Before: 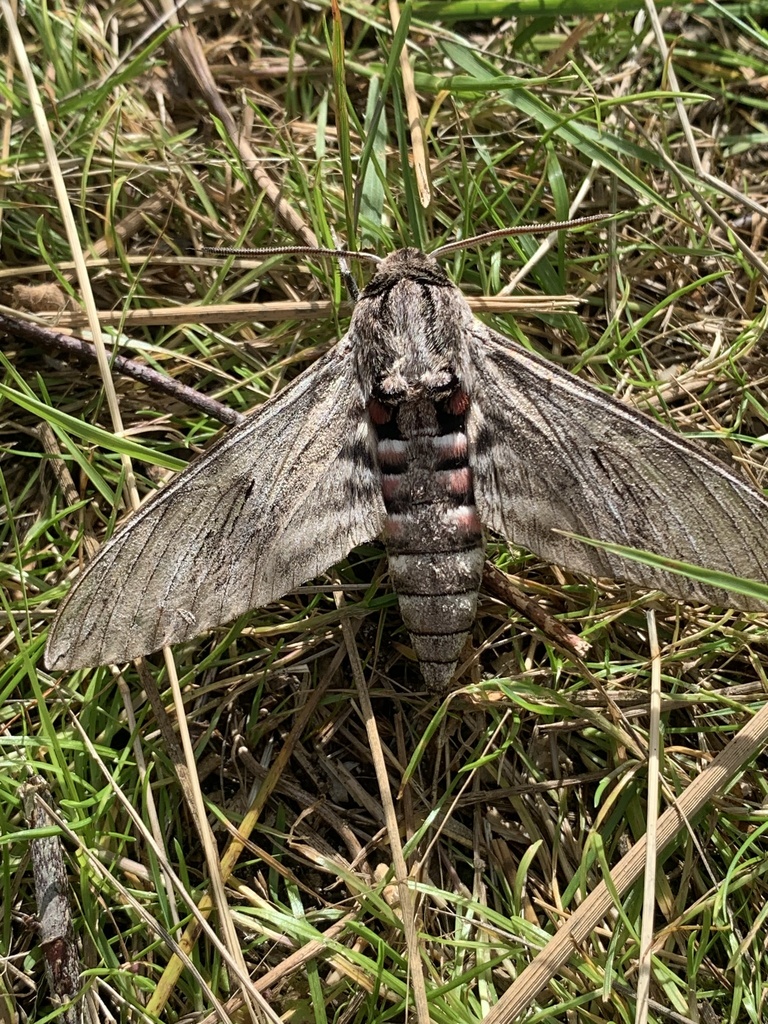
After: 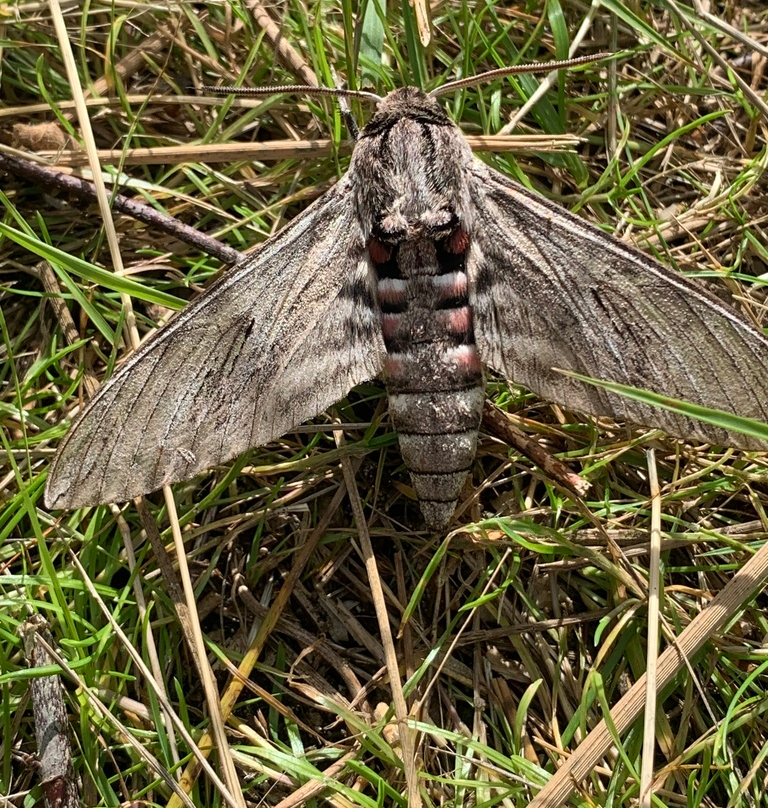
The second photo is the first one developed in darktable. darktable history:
crop and rotate: top 15.732%, bottom 5.328%
